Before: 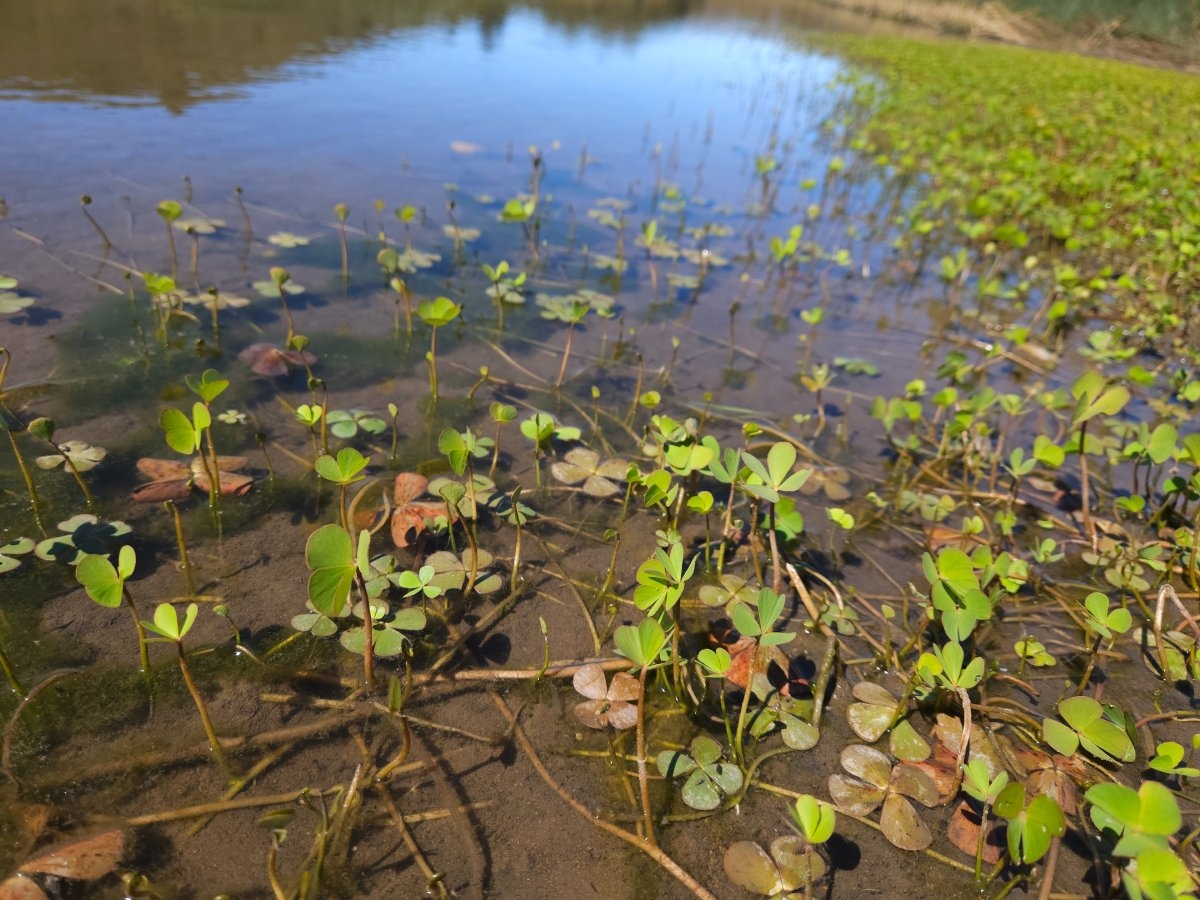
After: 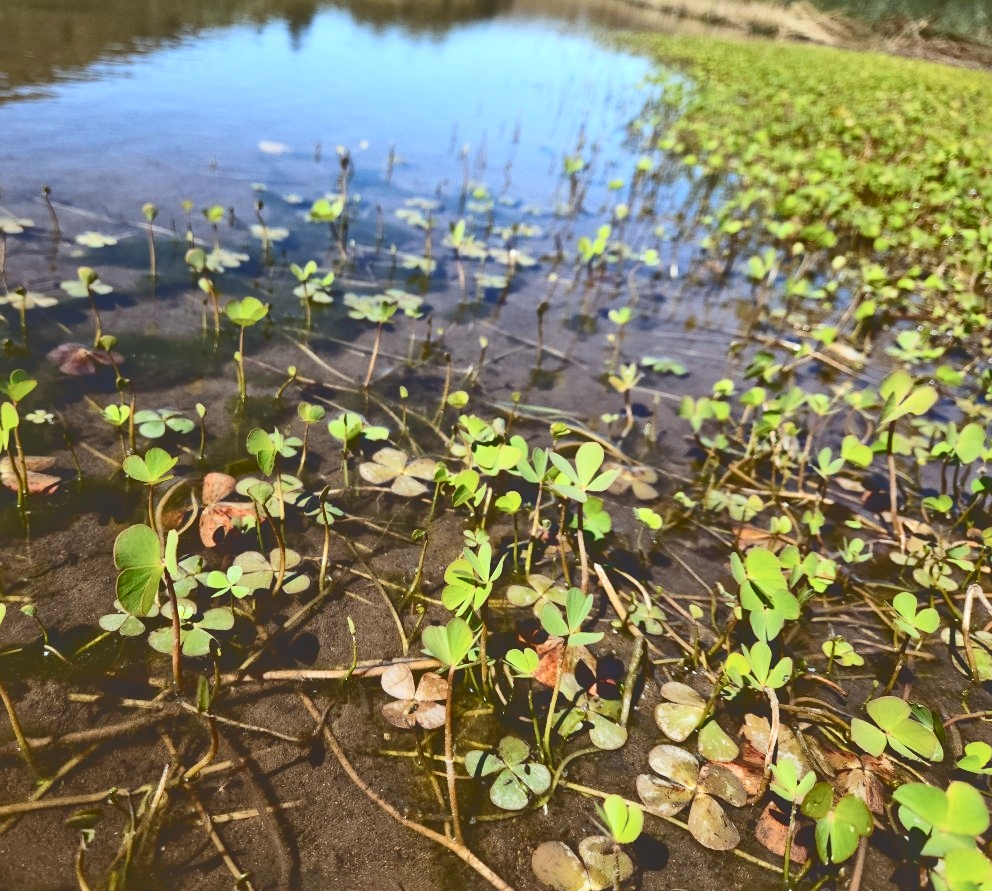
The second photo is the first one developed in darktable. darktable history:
tone curve: curves: ch0 [(0, 0) (0.003, 0.231) (0.011, 0.231) (0.025, 0.231) (0.044, 0.231) (0.069, 0.231) (0.1, 0.234) (0.136, 0.239) (0.177, 0.243) (0.224, 0.247) (0.277, 0.265) (0.335, 0.311) (0.399, 0.389) (0.468, 0.507) (0.543, 0.634) (0.623, 0.74) (0.709, 0.83) (0.801, 0.889) (0.898, 0.93) (1, 1)], color space Lab, independent channels, preserve colors none
local contrast: mode bilateral grid, contrast 20, coarseness 21, detail 150%, midtone range 0.2
crop: left 16.053%
color correction: highlights a* -4.91, highlights b* -3.15, shadows a* 3.76, shadows b* 4.43
